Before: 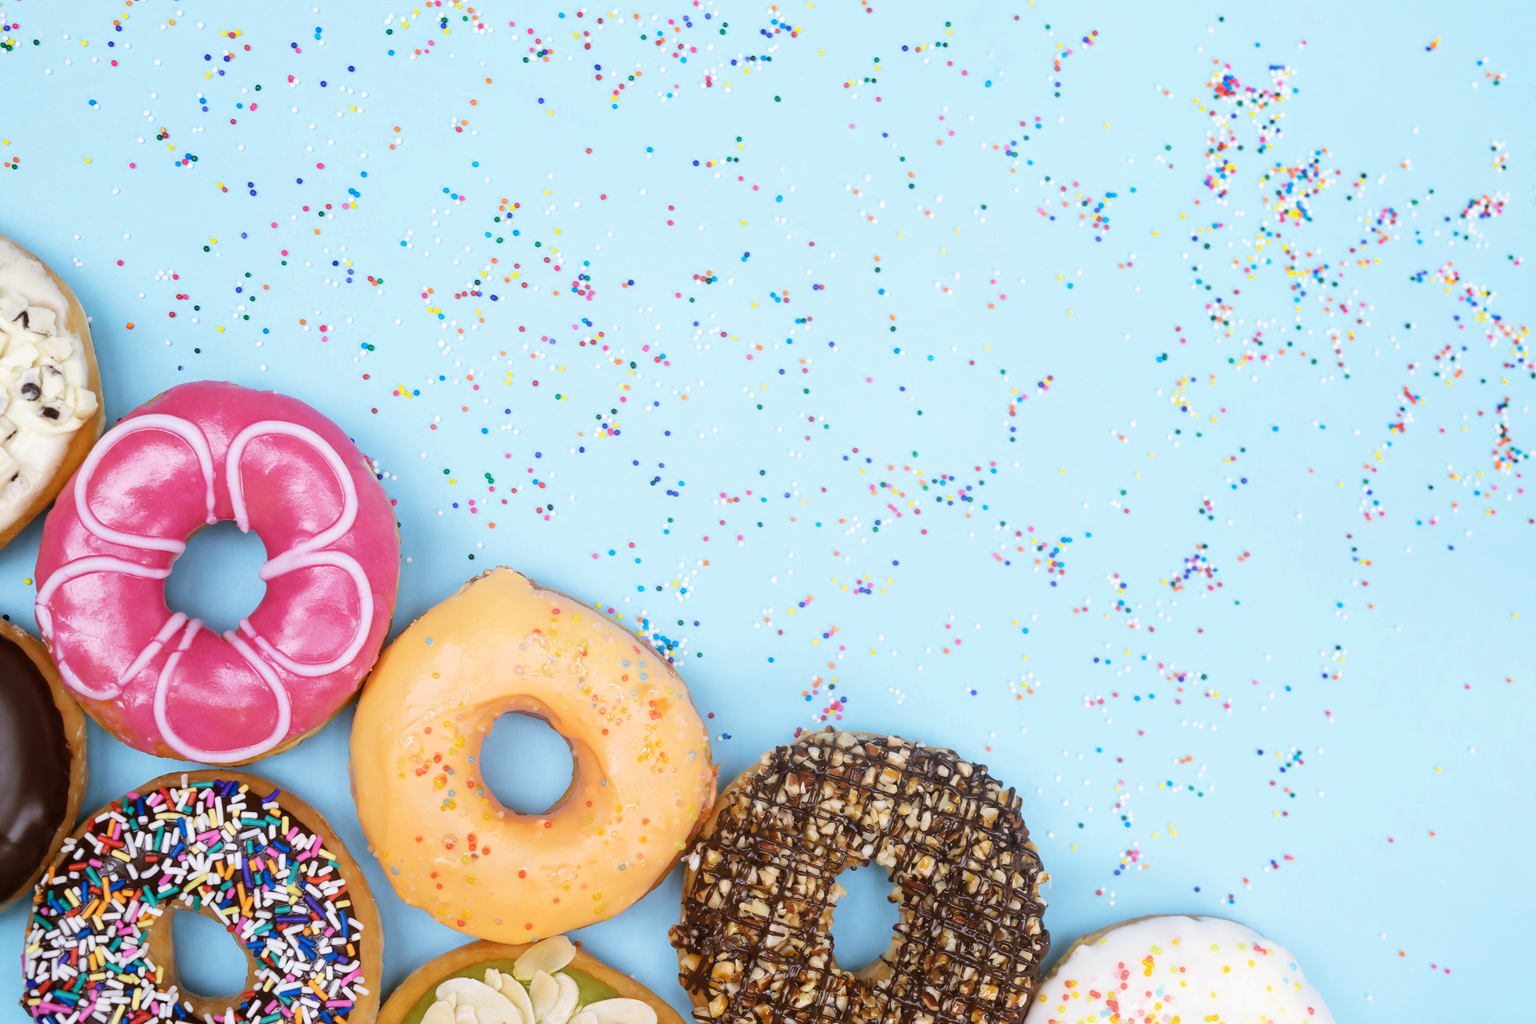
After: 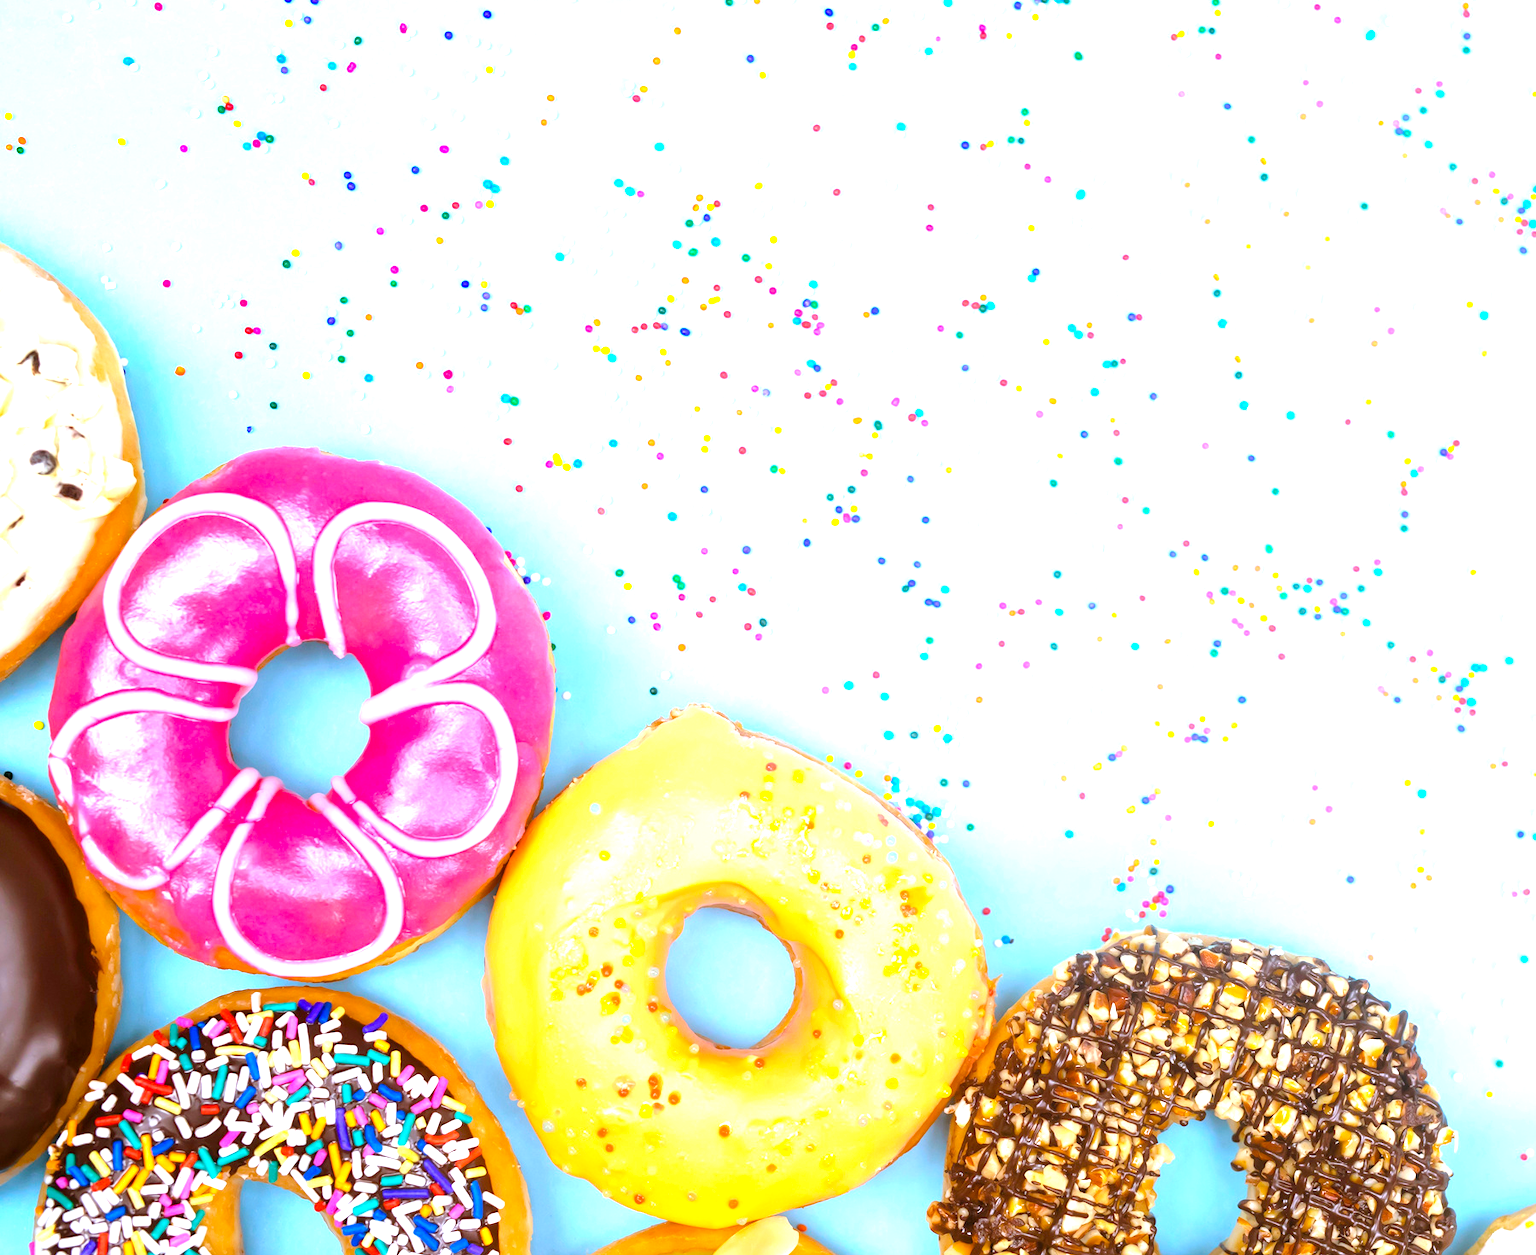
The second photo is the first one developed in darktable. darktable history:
exposure: black level correction 0.001, exposure 1.13 EV, compensate highlight preservation false
color balance rgb: perceptual saturation grading › global saturation 25.414%, perceptual brilliance grading › mid-tones 10.566%, perceptual brilliance grading › shadows 14.736%, global vibrance 20%
crop: top 5.762%, right 27.877%, bottom 5.795%
